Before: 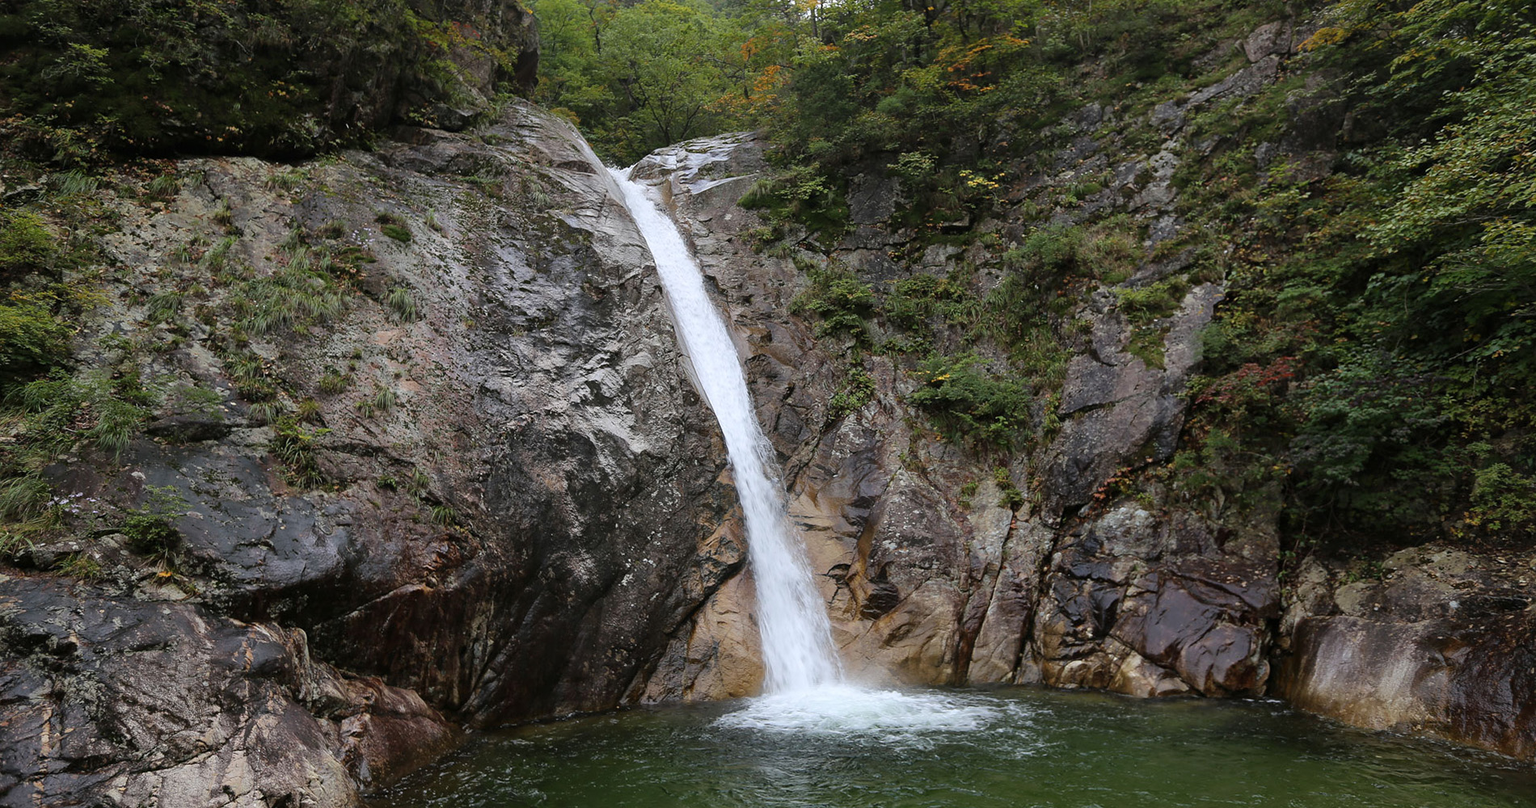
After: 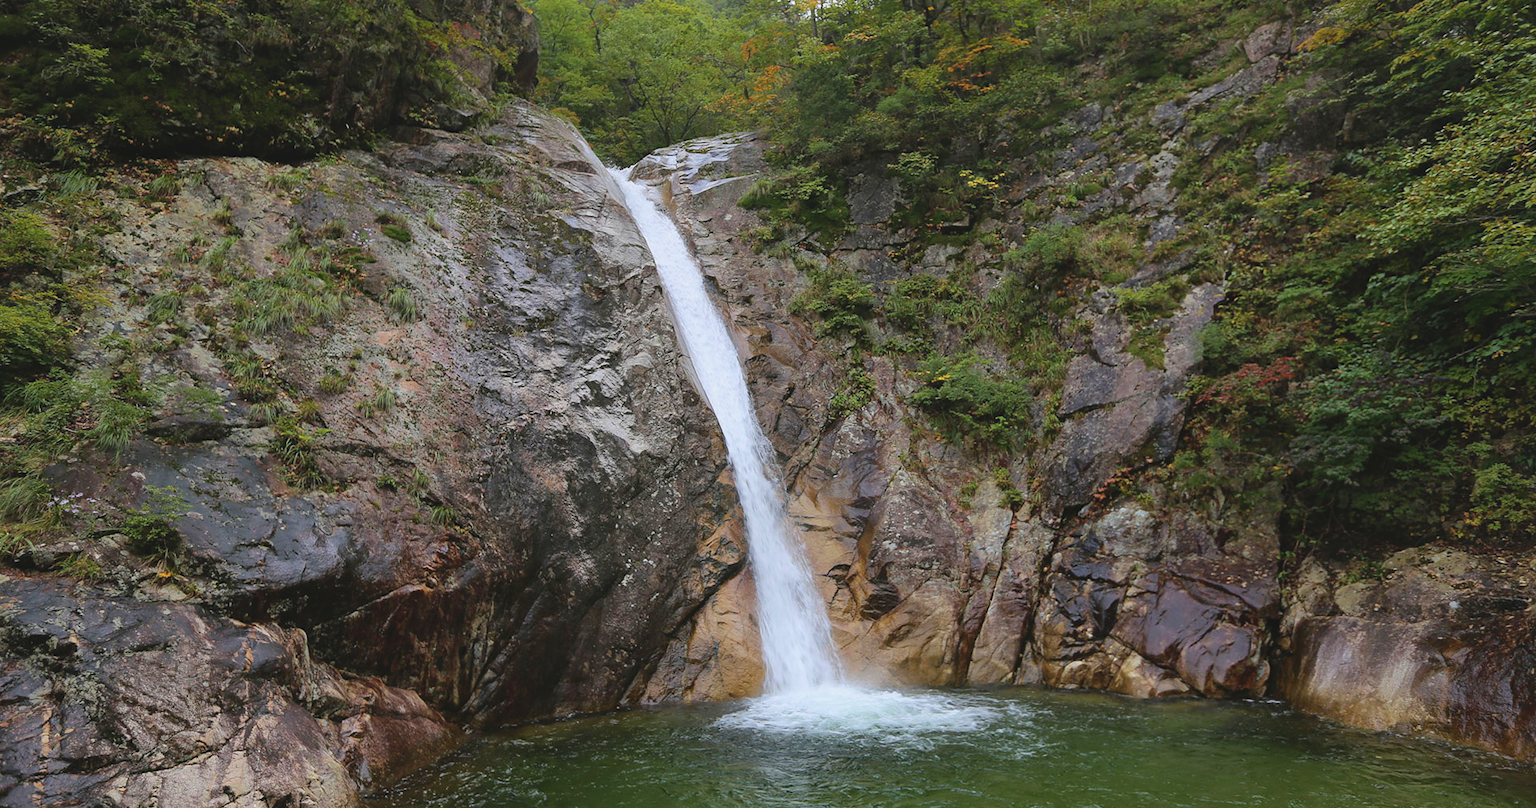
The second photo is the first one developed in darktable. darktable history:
color balance rgb: global vibrance -1%, saturation formula JzAzBz (2021)
contrast brightness saturation: contrast -0.1, brightness 0.05, saturation 0.08
base curve: preserve colors none
velvia: on, module defaults
